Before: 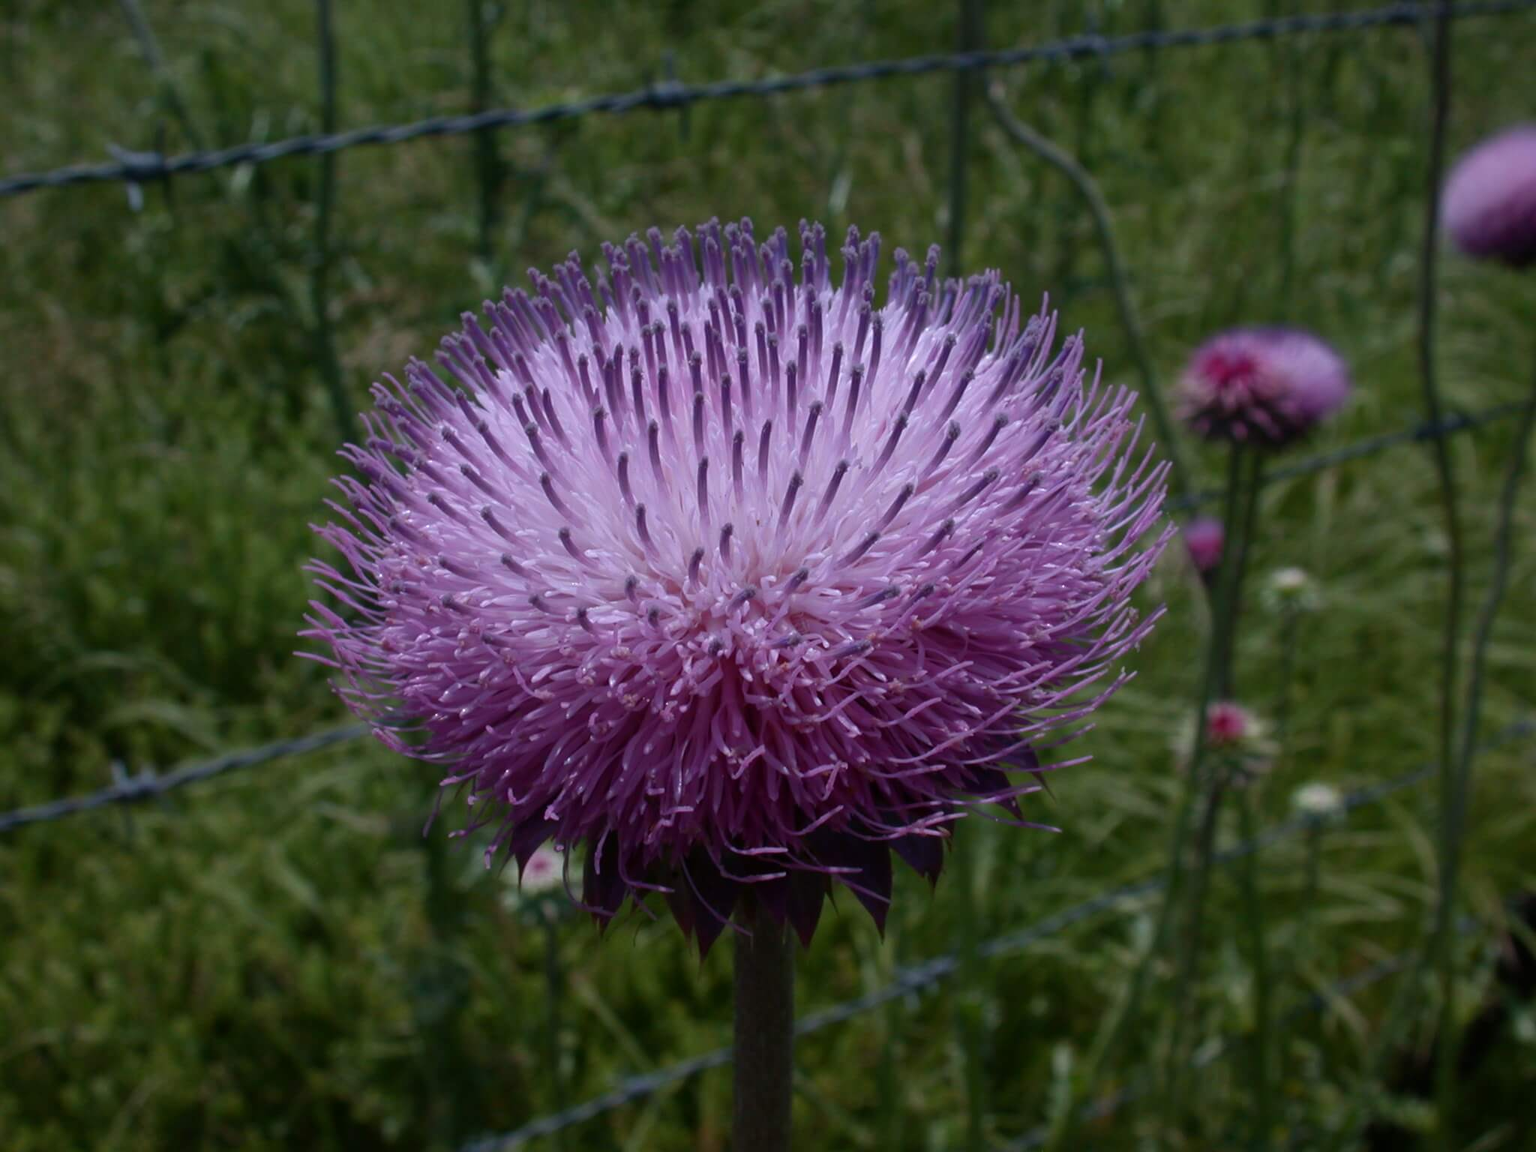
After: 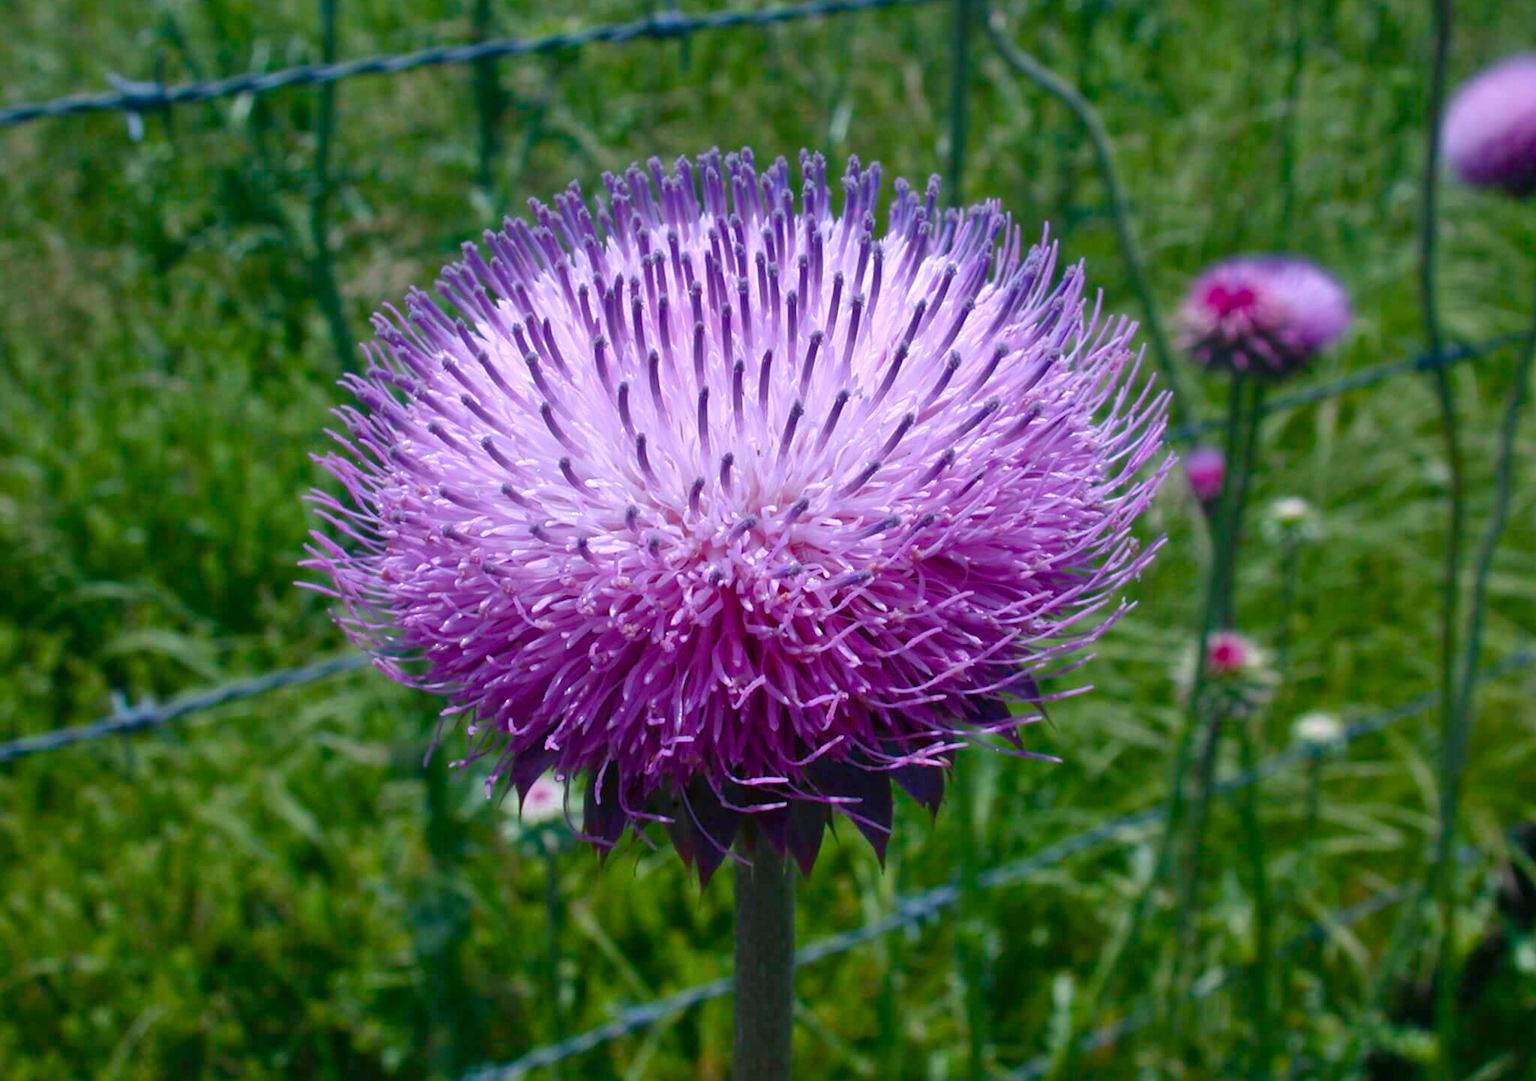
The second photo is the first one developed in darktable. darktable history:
exposure: black level correction 0, exposure 1.103 EV, compensate highlight preservation false
crop and rotate: top 6.165%
shadows and highlights: shadows 40.02, highlights -52.69, low approximation 0.01, soften with gaussian
color balance rgb: power › luminance -7.916%, power › chroma 1.126%, power › hue 217.81°, perceptual saturation grading › global saturation 34.609%, perceptual saturation grading › highlights -25.272%, perceptual saturation grading › shadows 24.07%, contrast -10.069%
